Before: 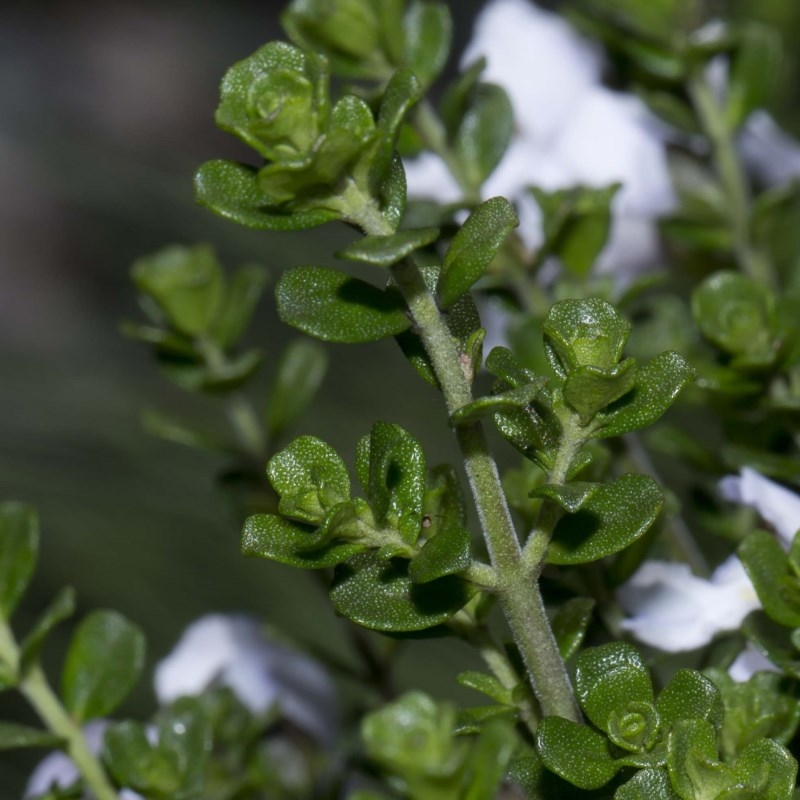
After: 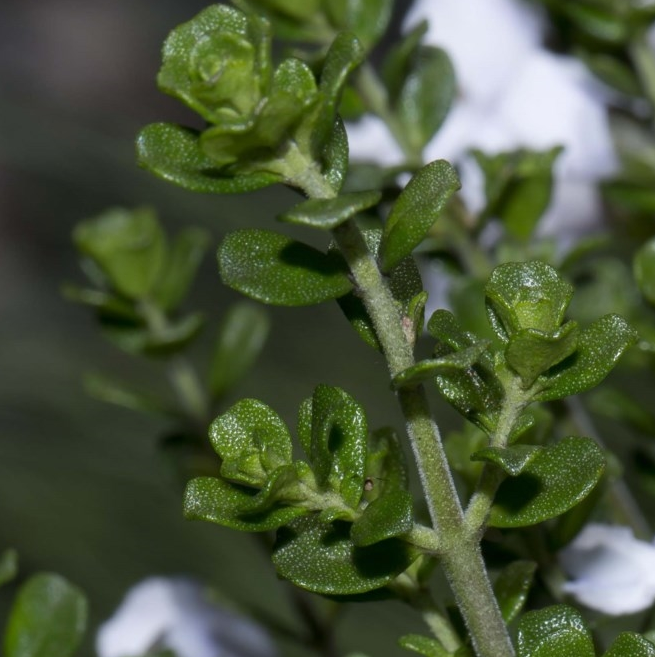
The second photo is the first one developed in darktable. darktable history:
crop and rotate: left 7.445%, top 4.7%, right 10.598%, bottom 13.115%
